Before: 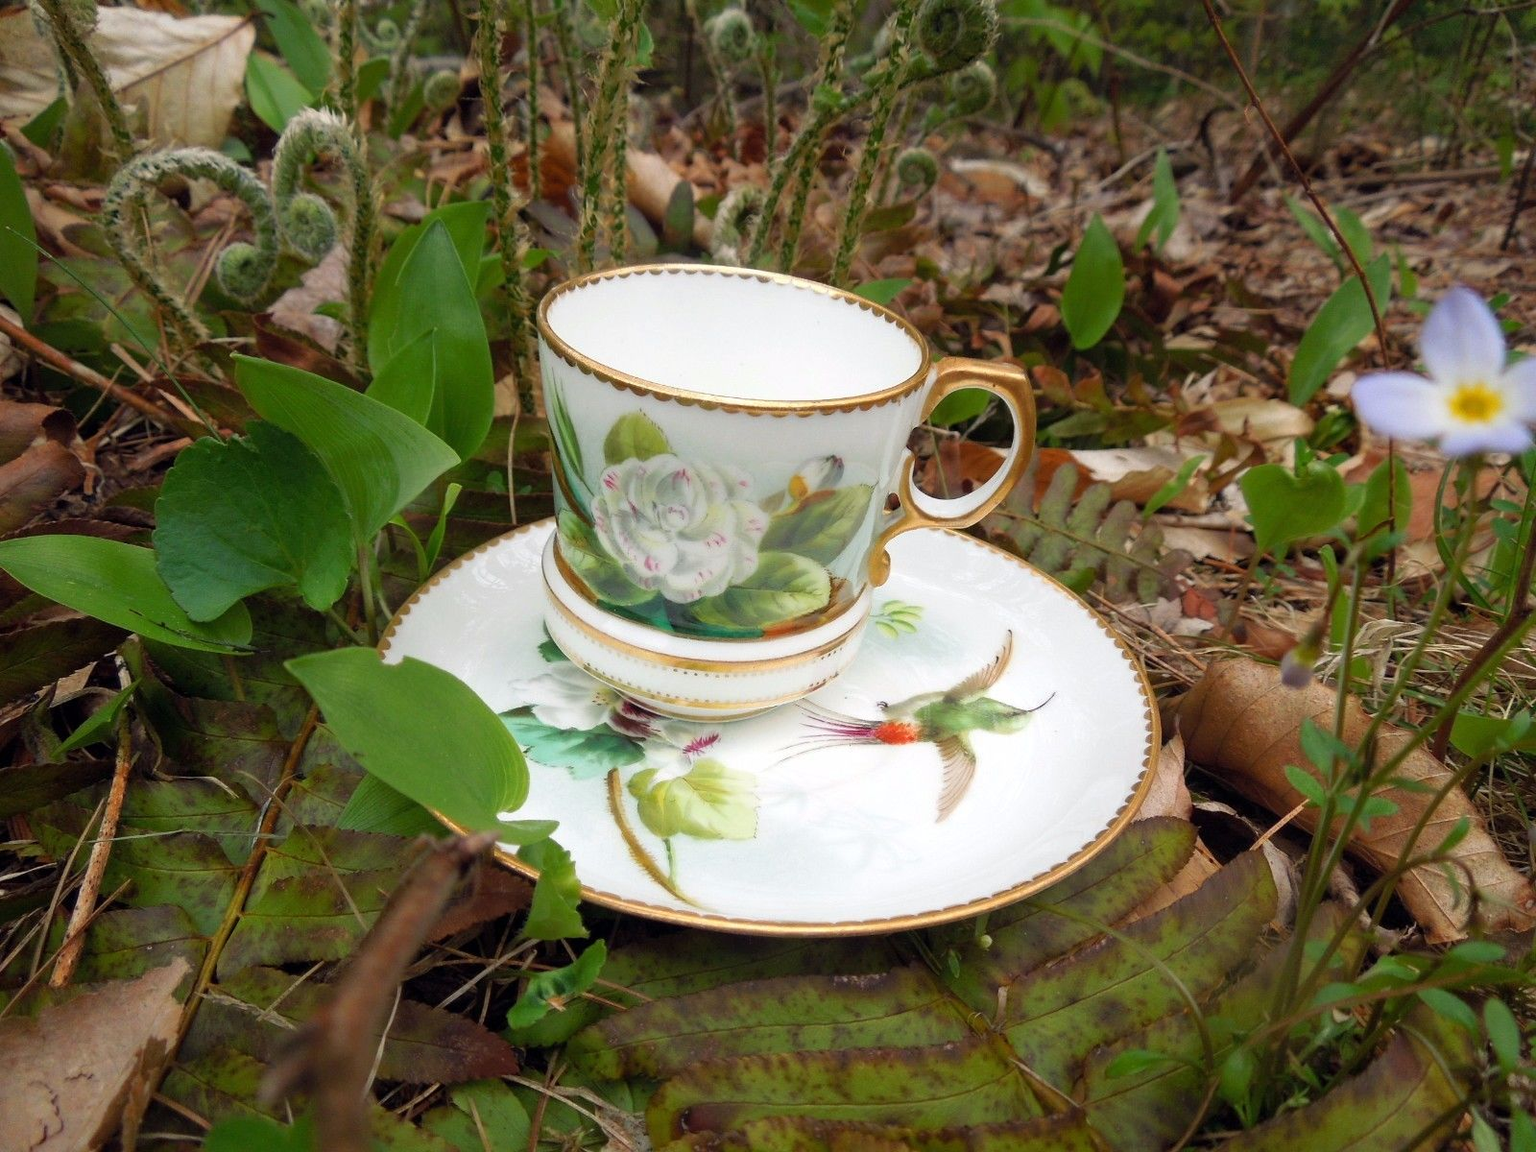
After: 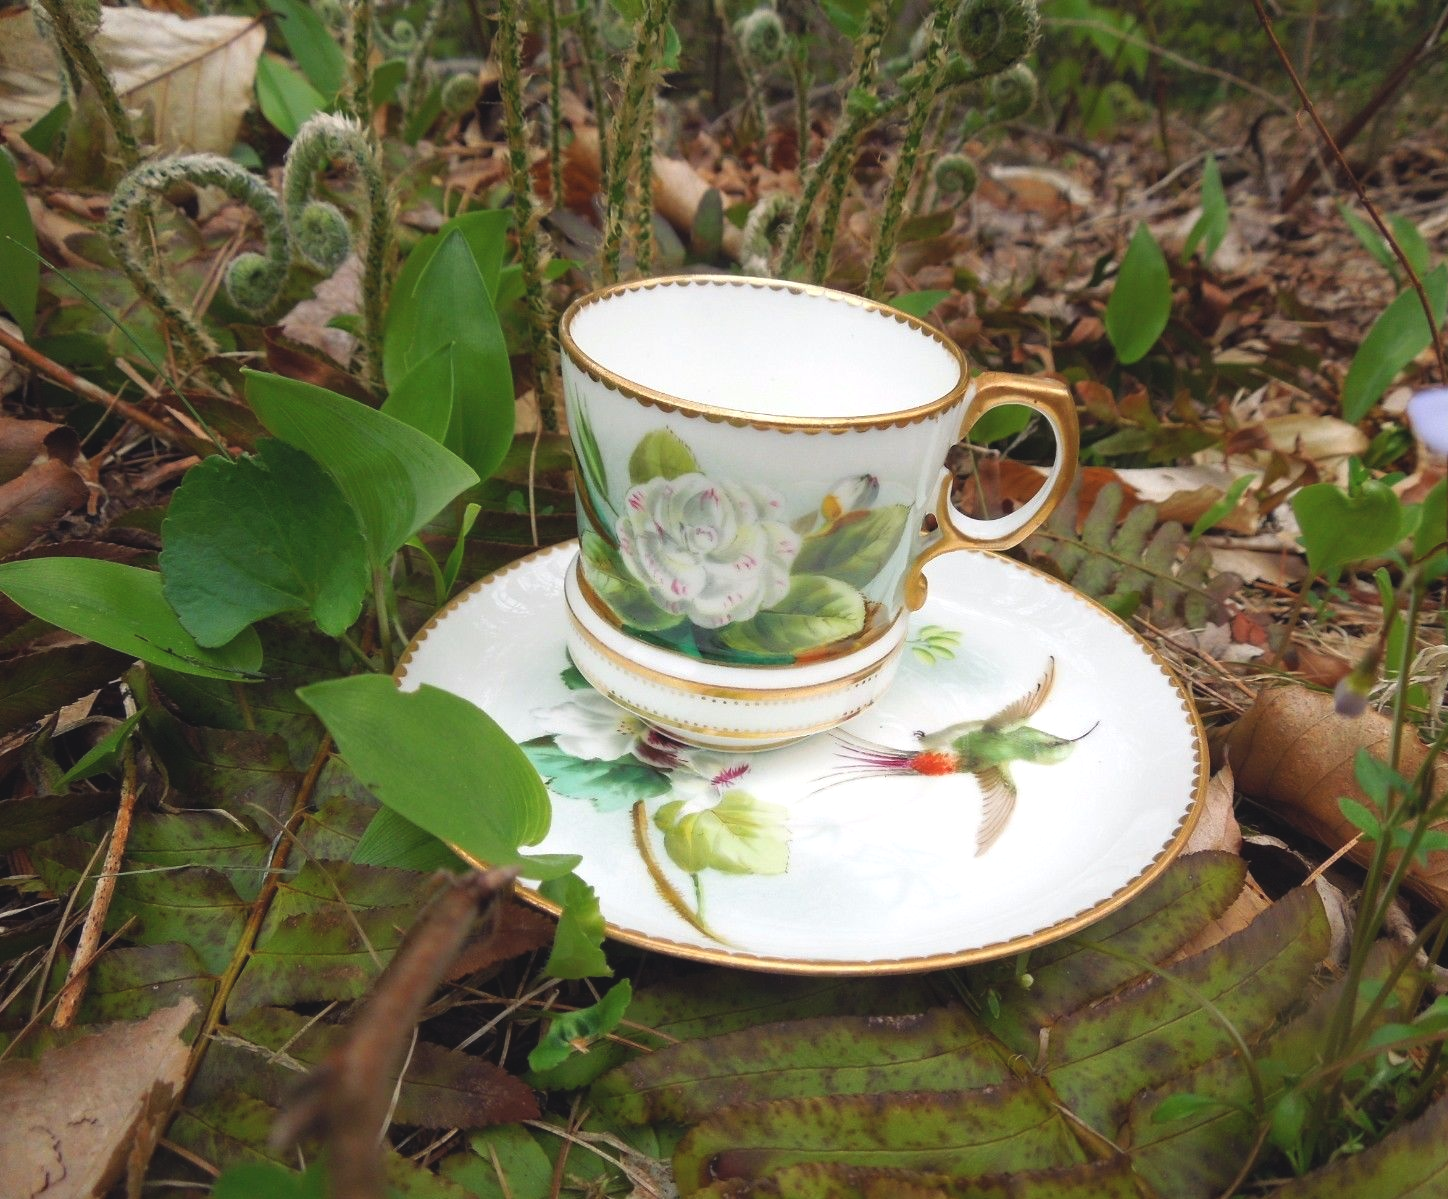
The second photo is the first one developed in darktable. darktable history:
crop: right 9.478%, bottom 0.032%
exposure: black level correction -0.008, exposure 0.072 EV, compensate highlight preservation false
